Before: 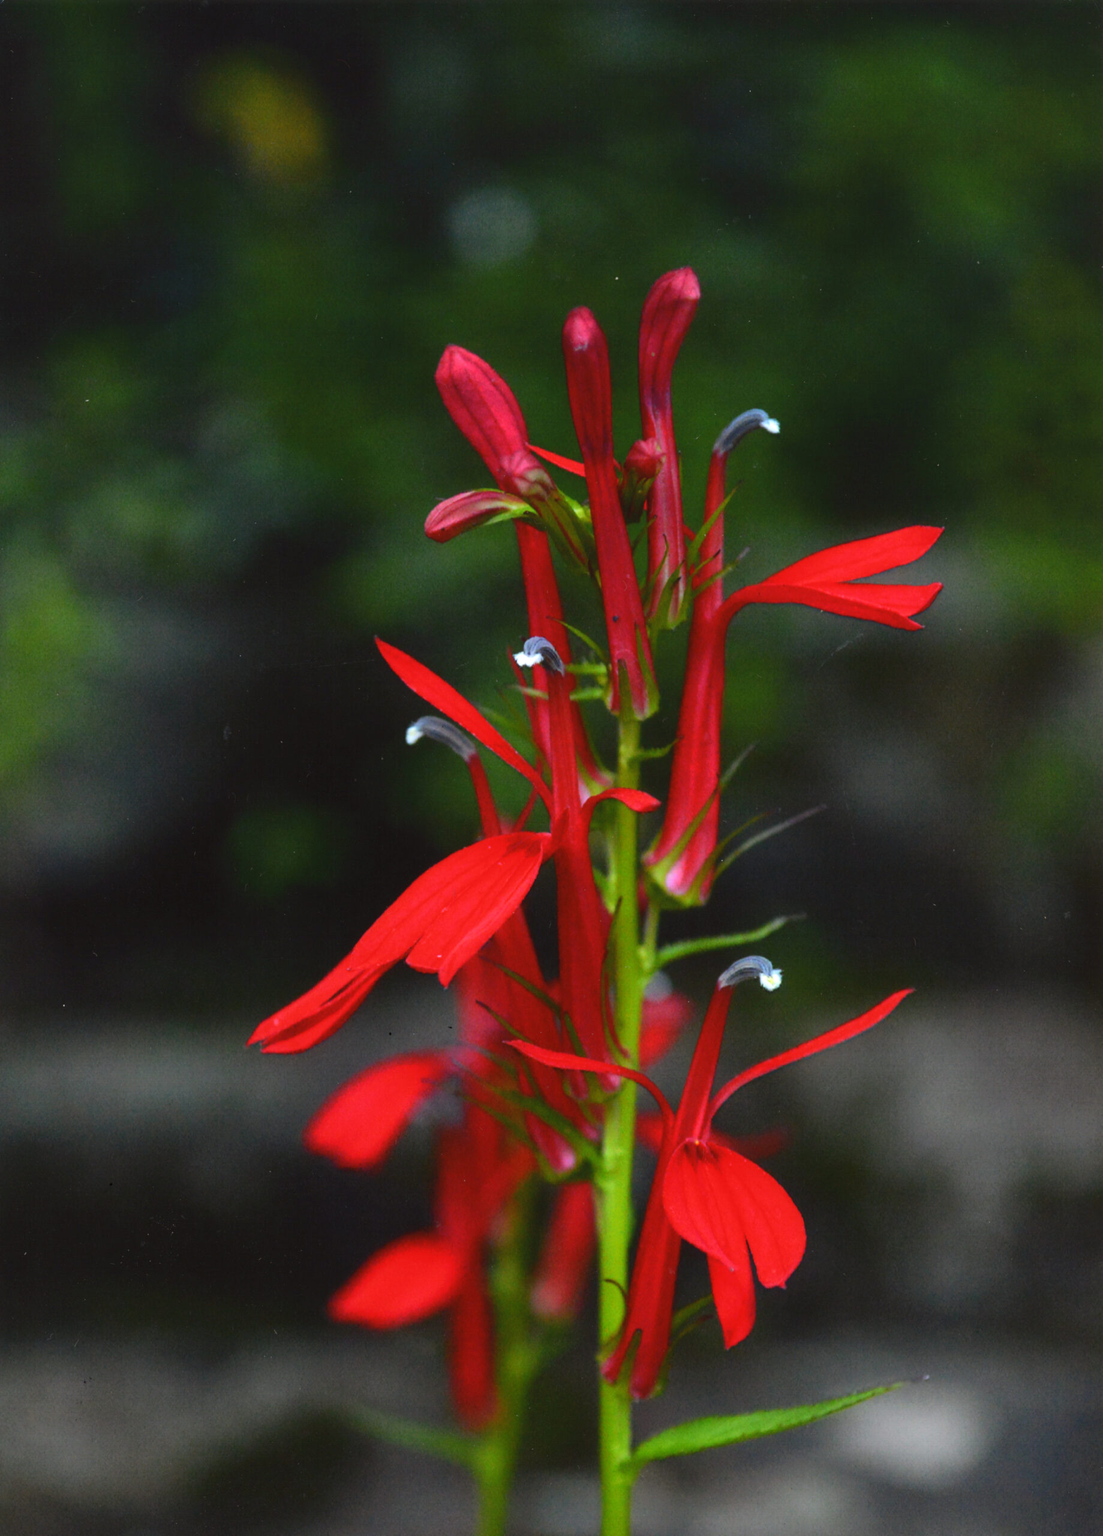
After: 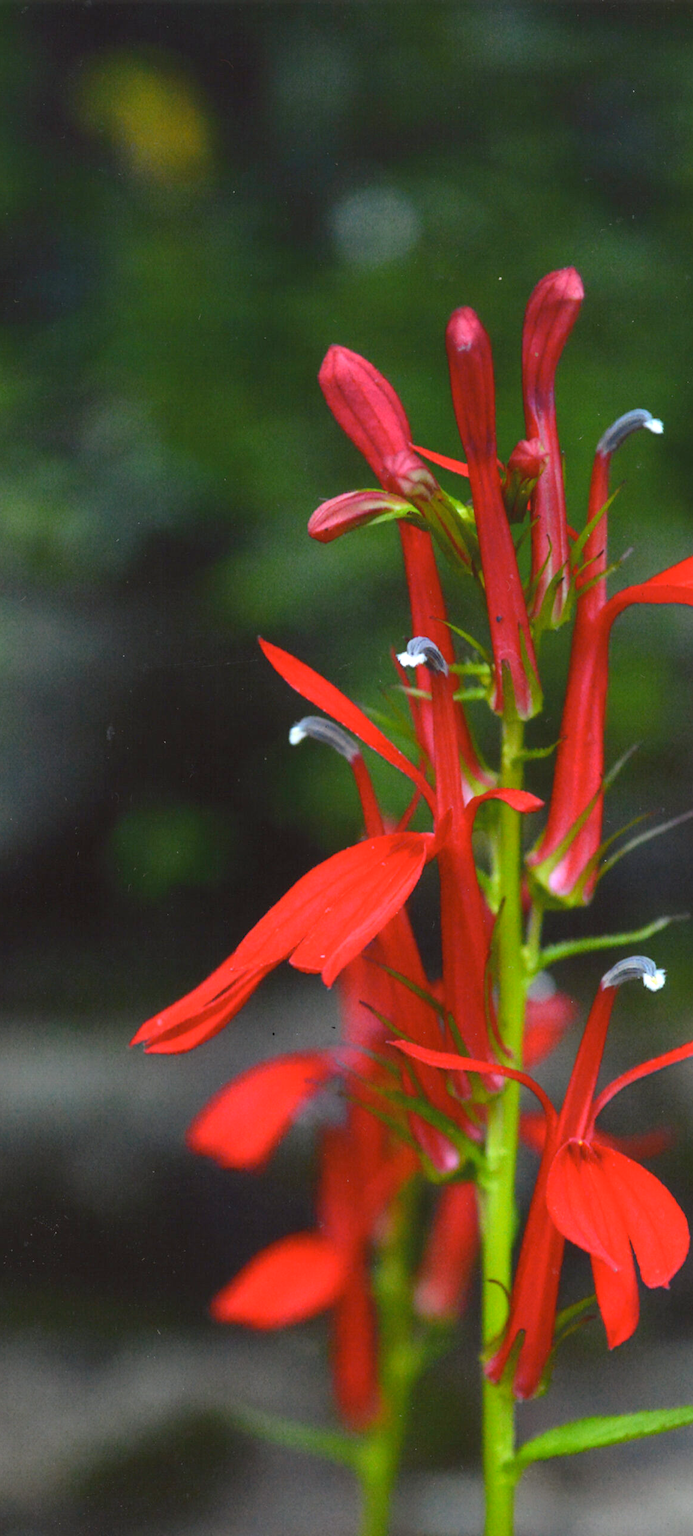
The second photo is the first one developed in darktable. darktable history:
crop: left 10.644%, right 26.528%
exposure: exposure 0.191 EV, compensate highlight preservation false
